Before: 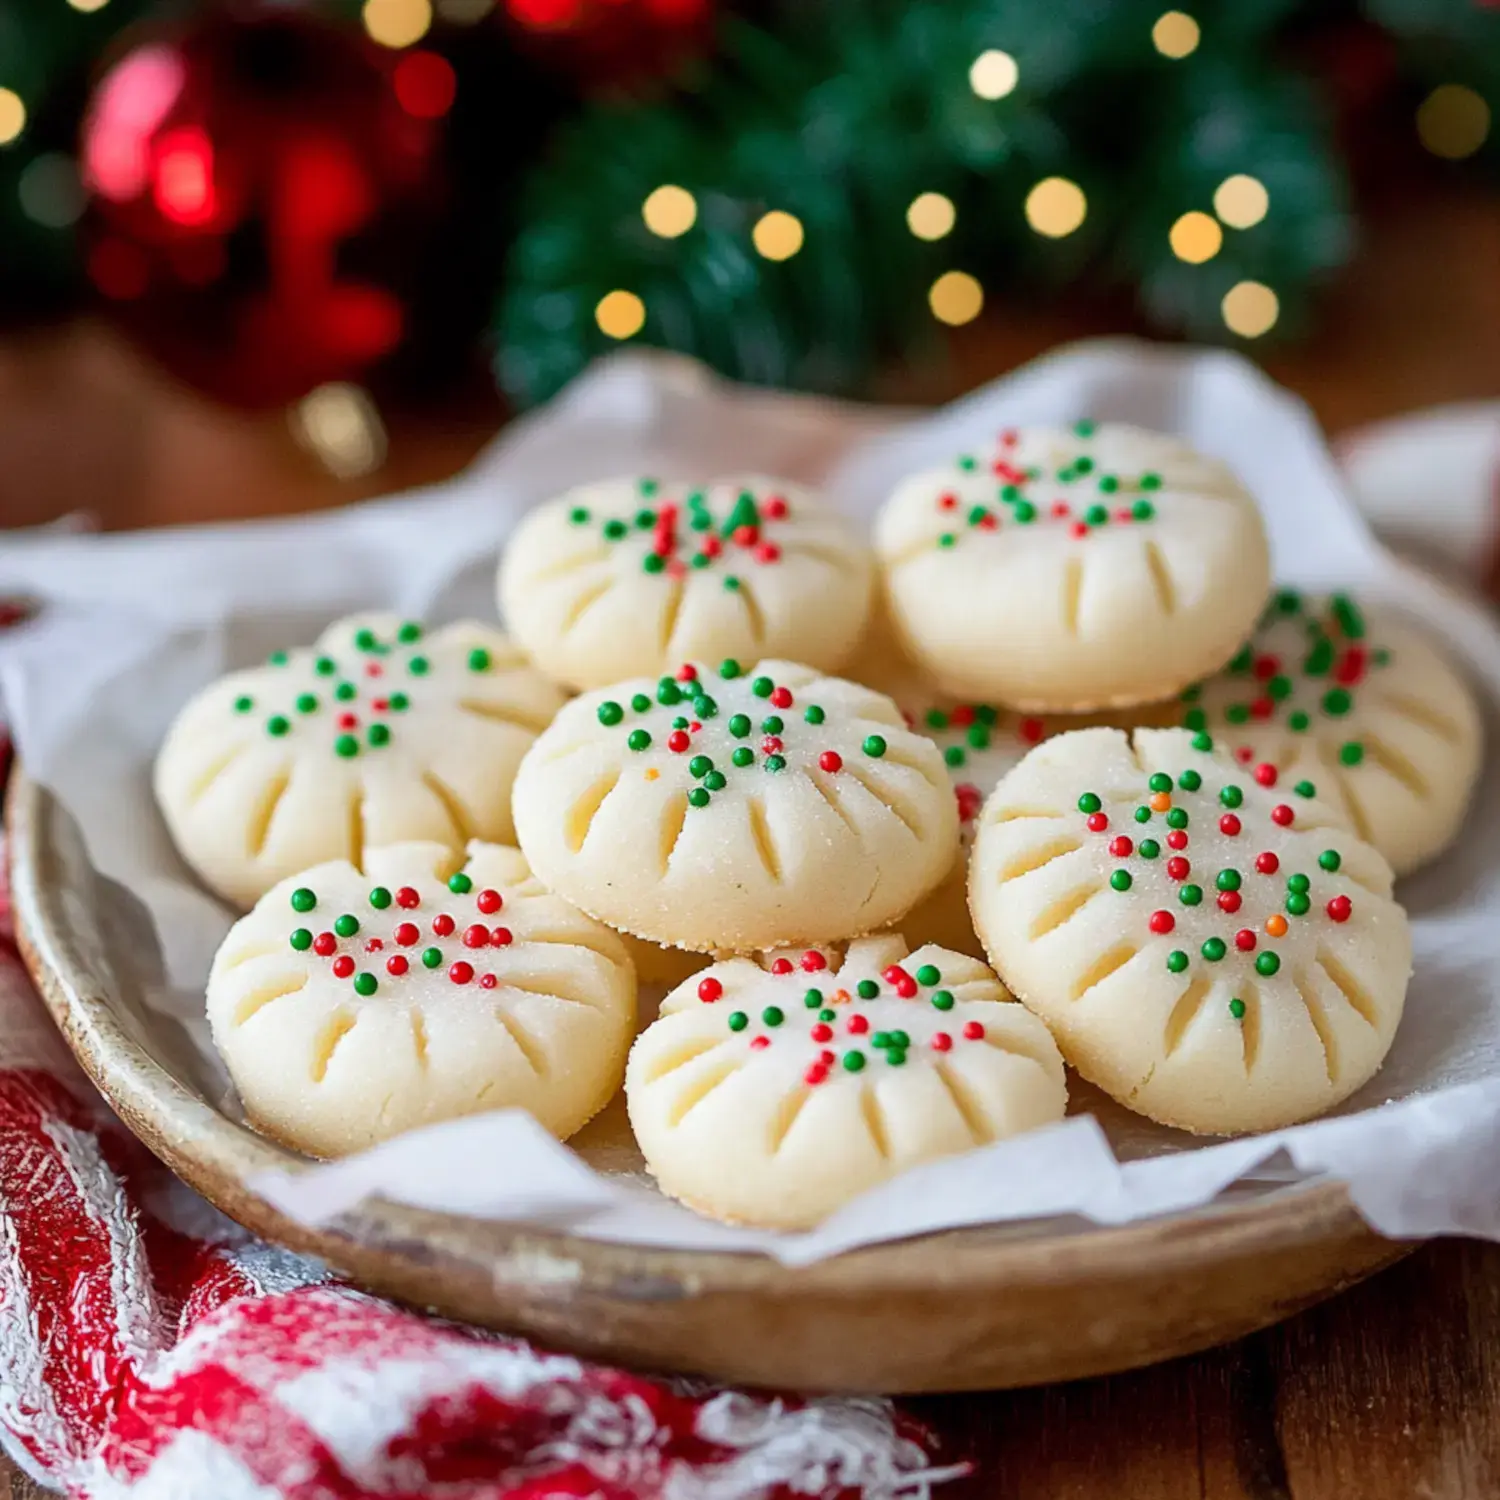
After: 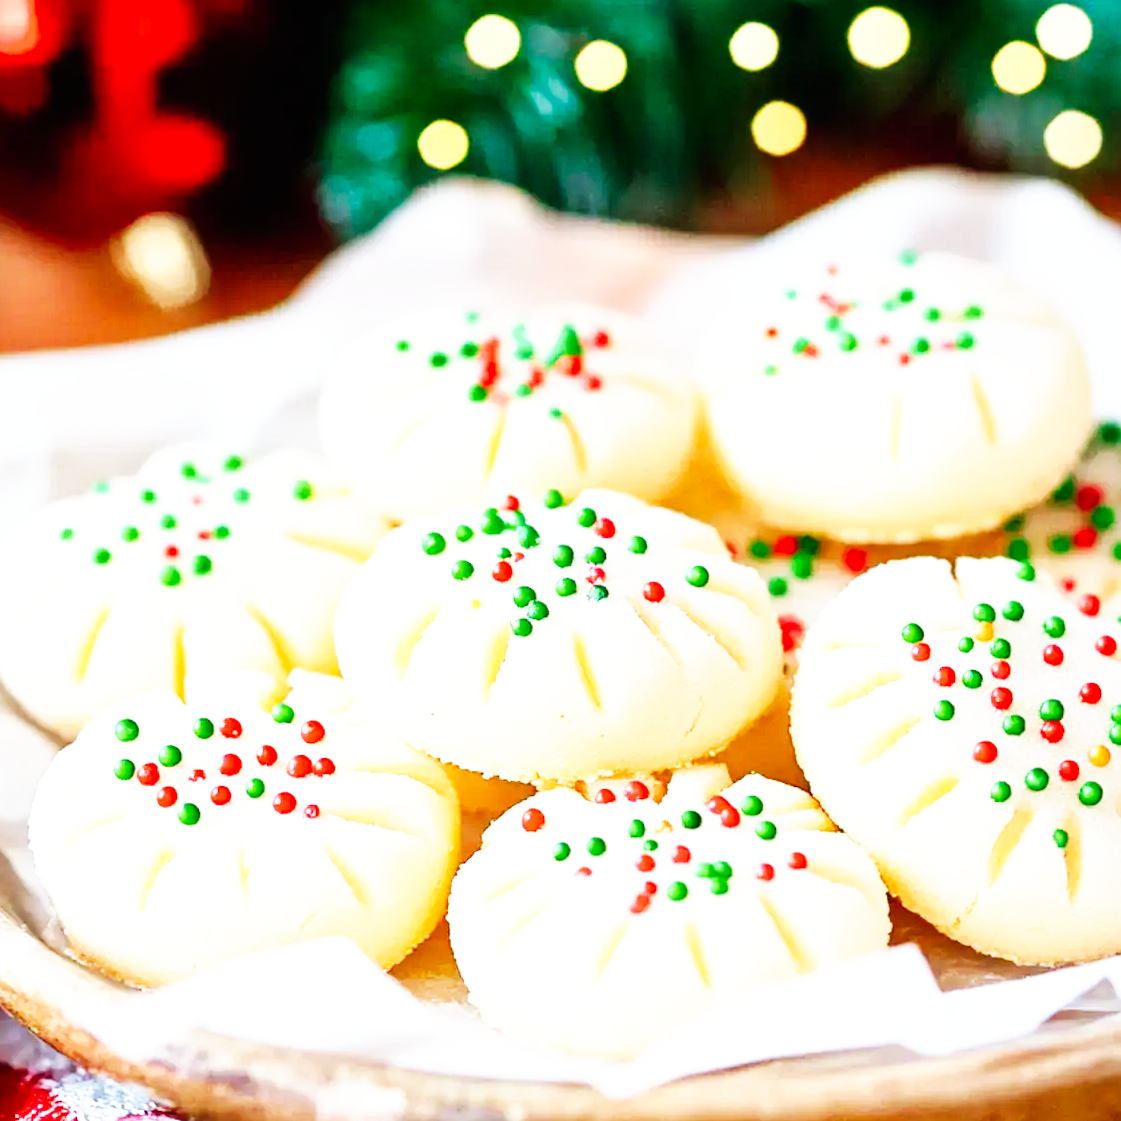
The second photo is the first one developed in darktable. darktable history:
crop and rotate: left 11.831%, top 11.346%, right 13.429%, bottom 13.899%
base curve: curves: ch0 [(0, 0) (0.007, 0.004) (0.027, 0.03) (0.046, 0.07) (0.207, 0.54) (0.442, 0.872) (0.673, 0.972) (1, 1)], preserve colors none
tone equalizer: on, module defaults
exposure: black level correction 0, exposure 0.7 EV, compensate exposure bias true, compensate highlight preservation false
